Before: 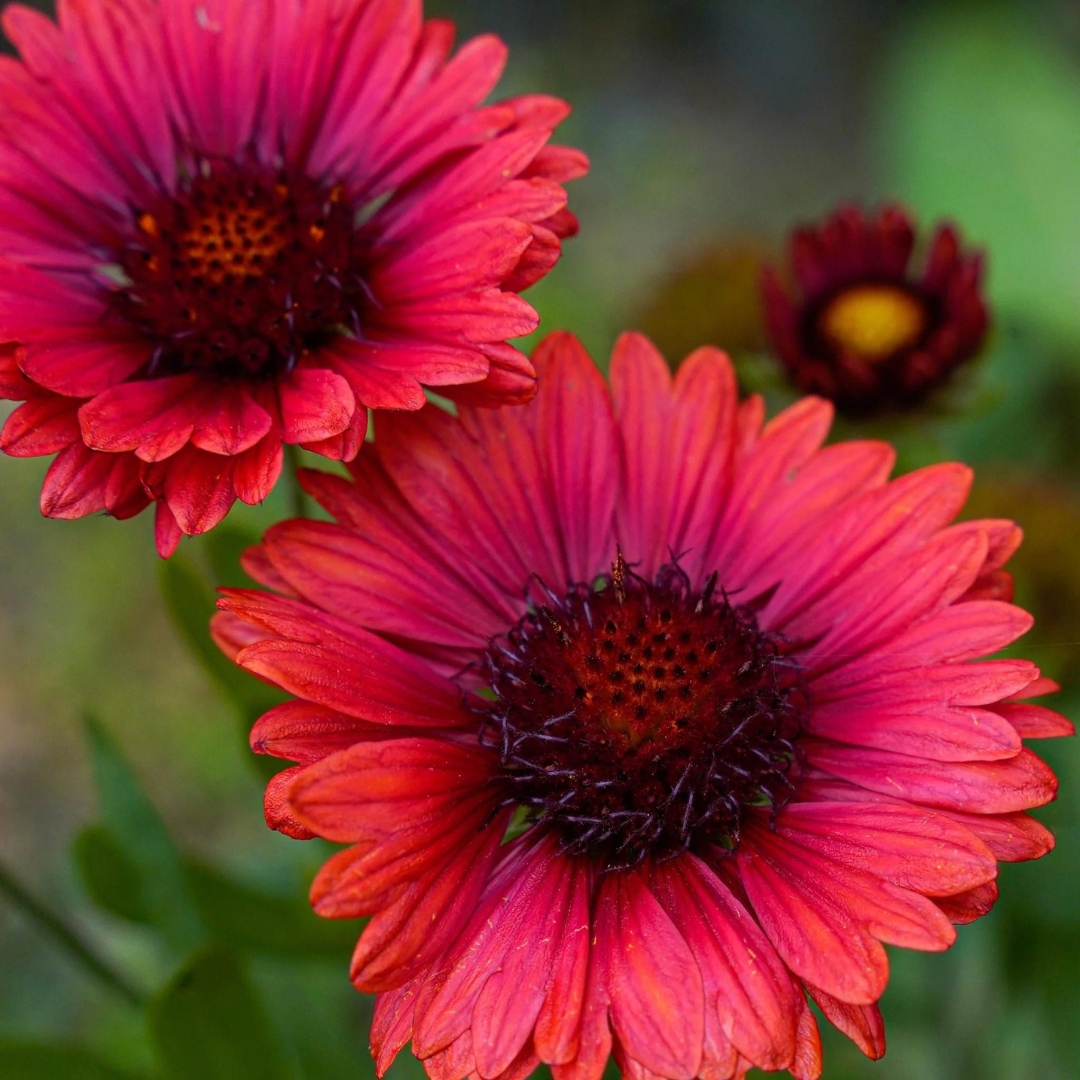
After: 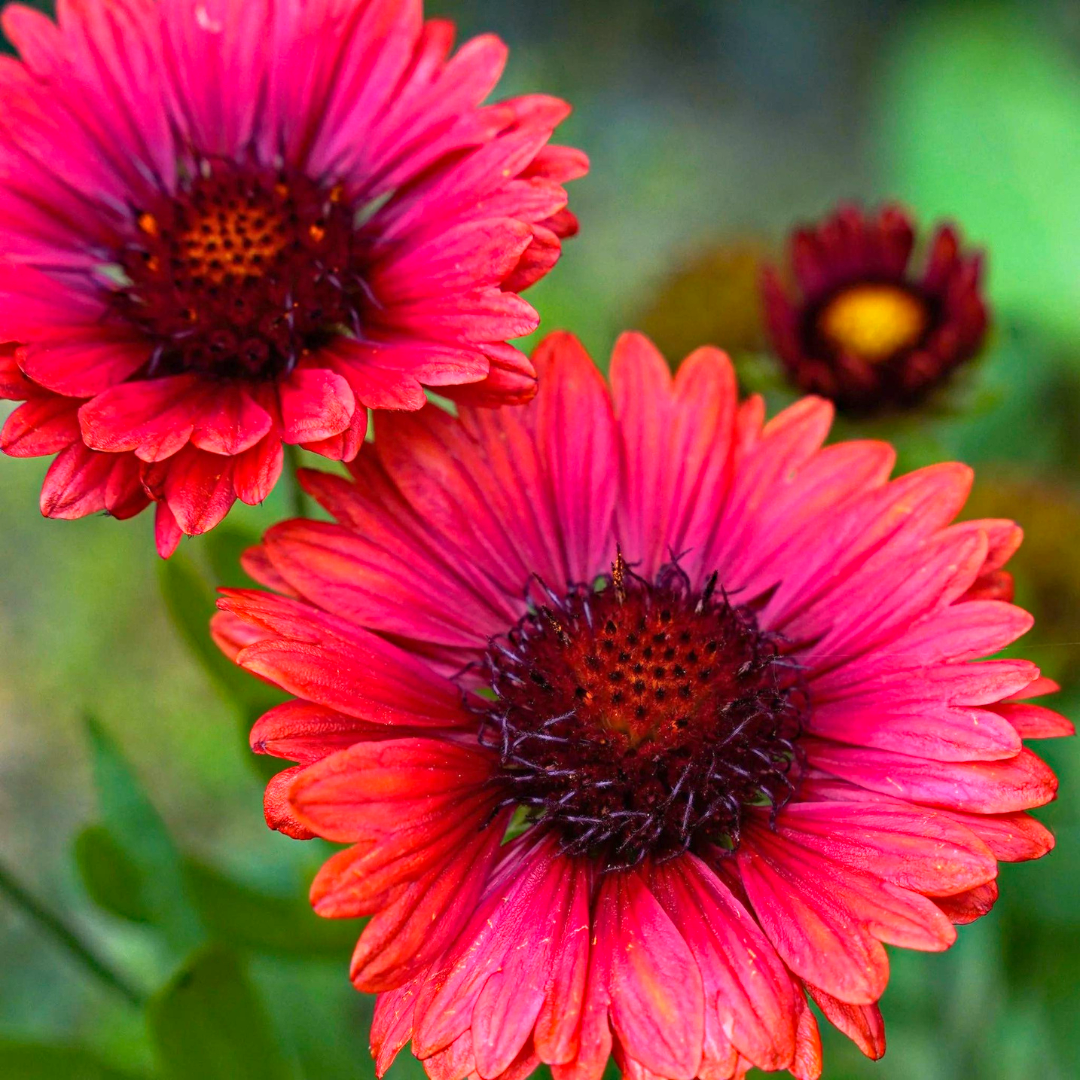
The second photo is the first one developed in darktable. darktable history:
exposure: exposure 0.935 EV, compensate highlight preservation false
haze removal: compatibility mode true, adaptive false
